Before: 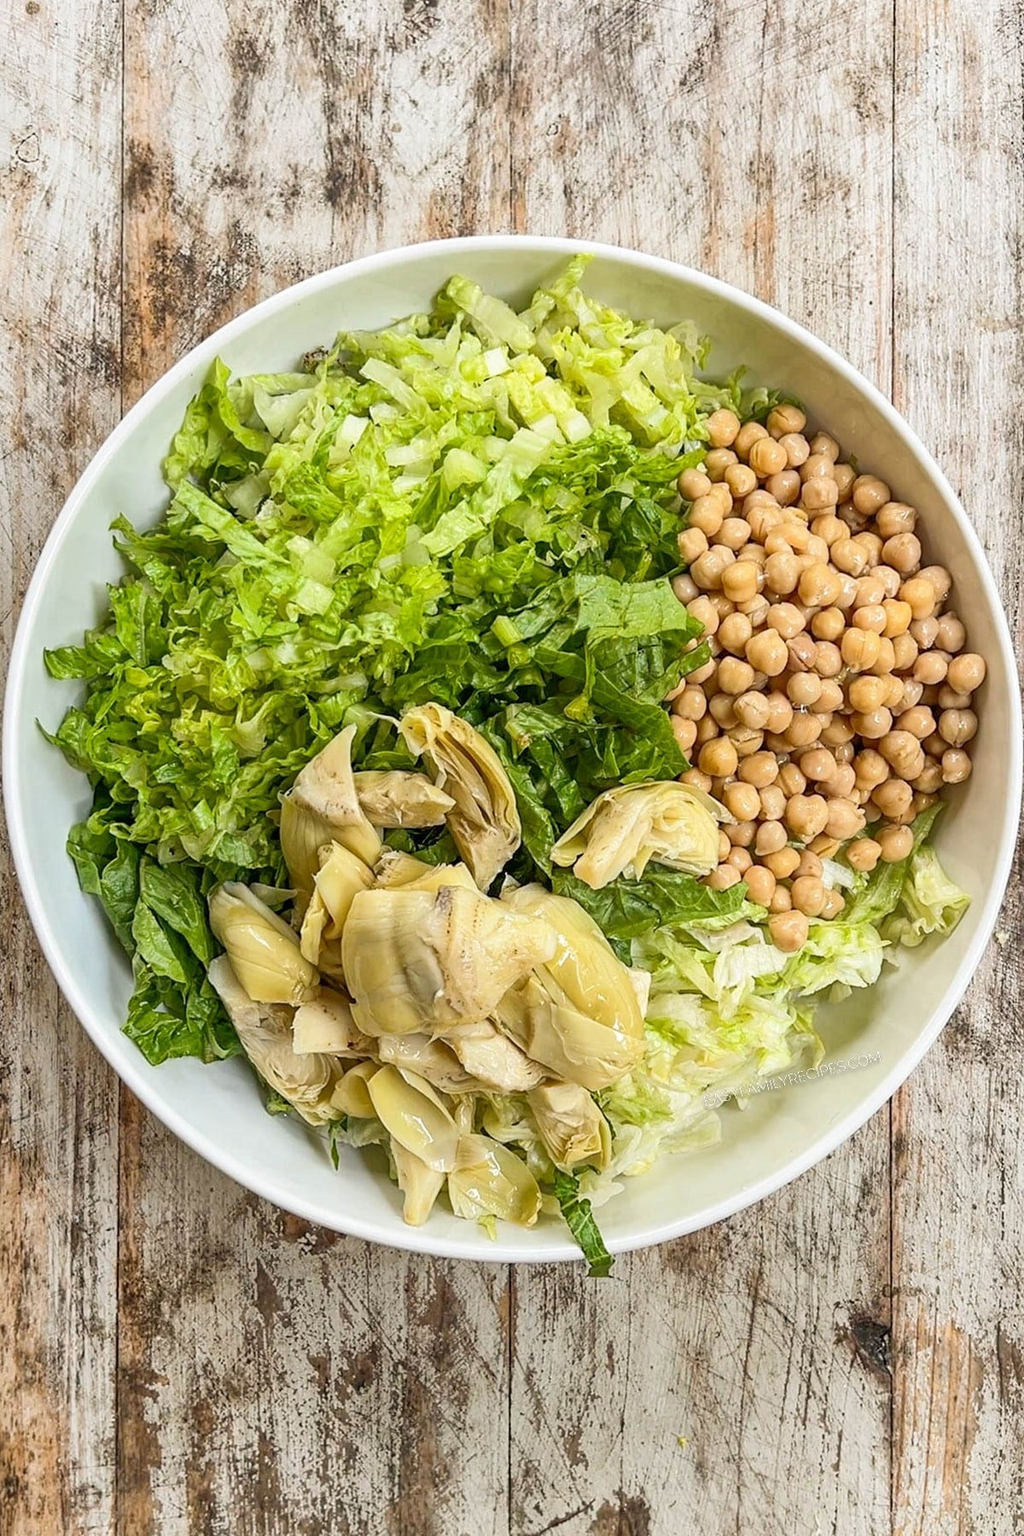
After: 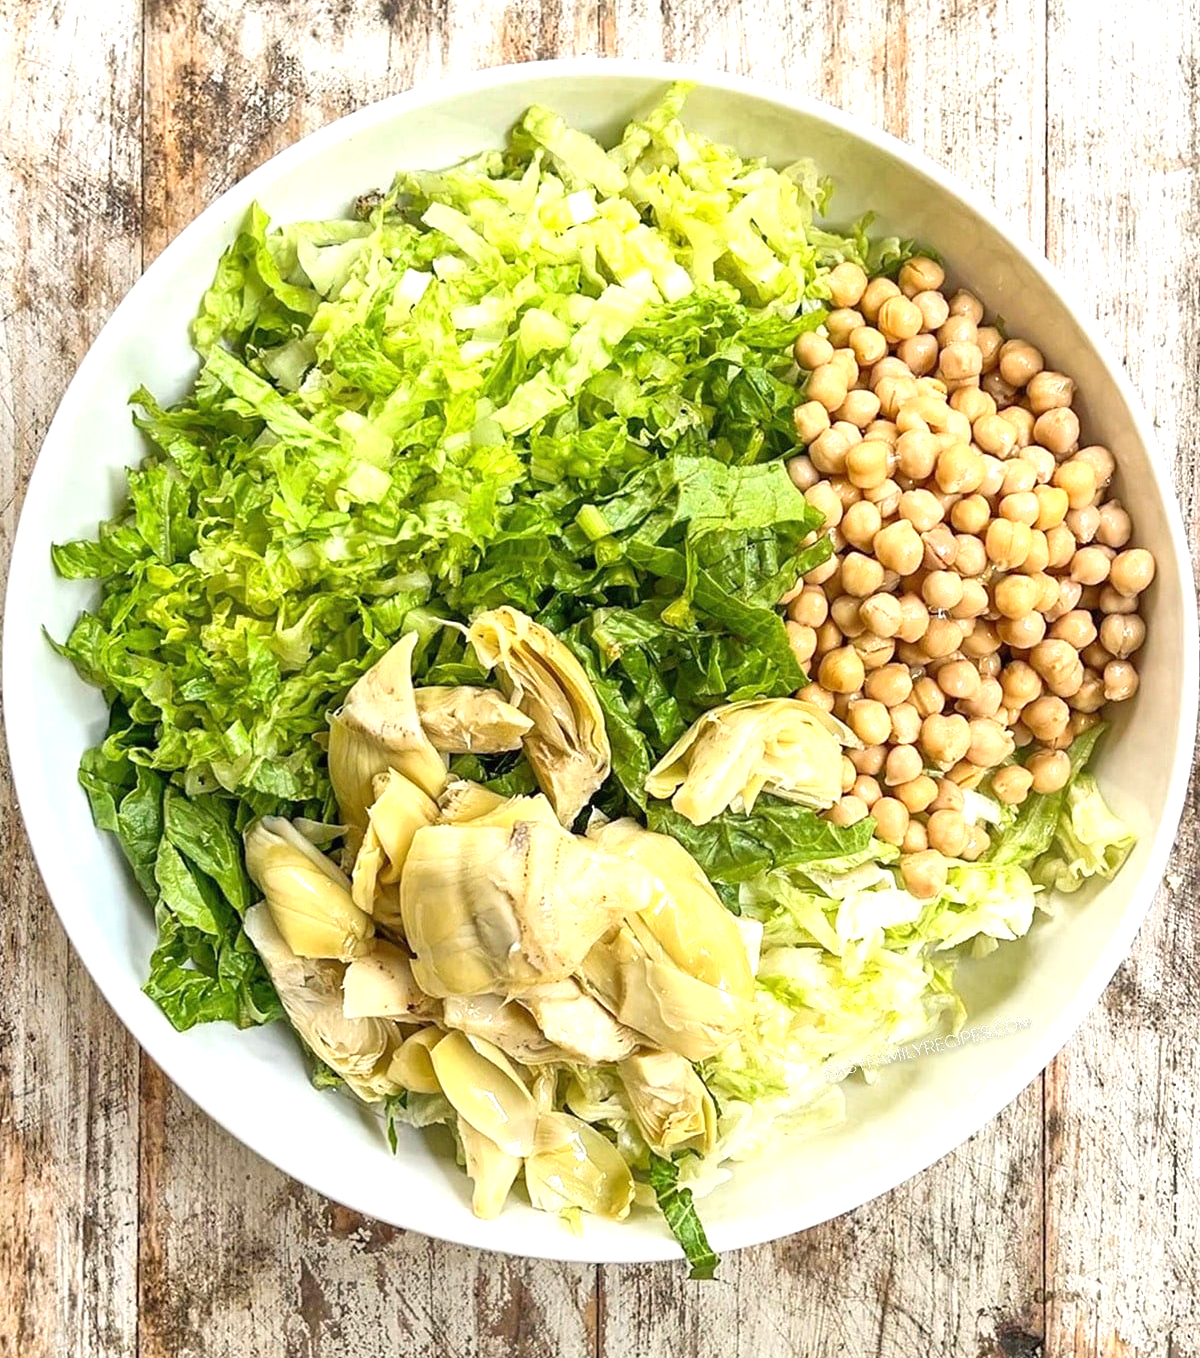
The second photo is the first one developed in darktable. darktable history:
exposure: black level correction 0, exposure 0.694 EV, compensate highlight preservation false
crop and rotate: top 12.099%, bottom 12.428%
